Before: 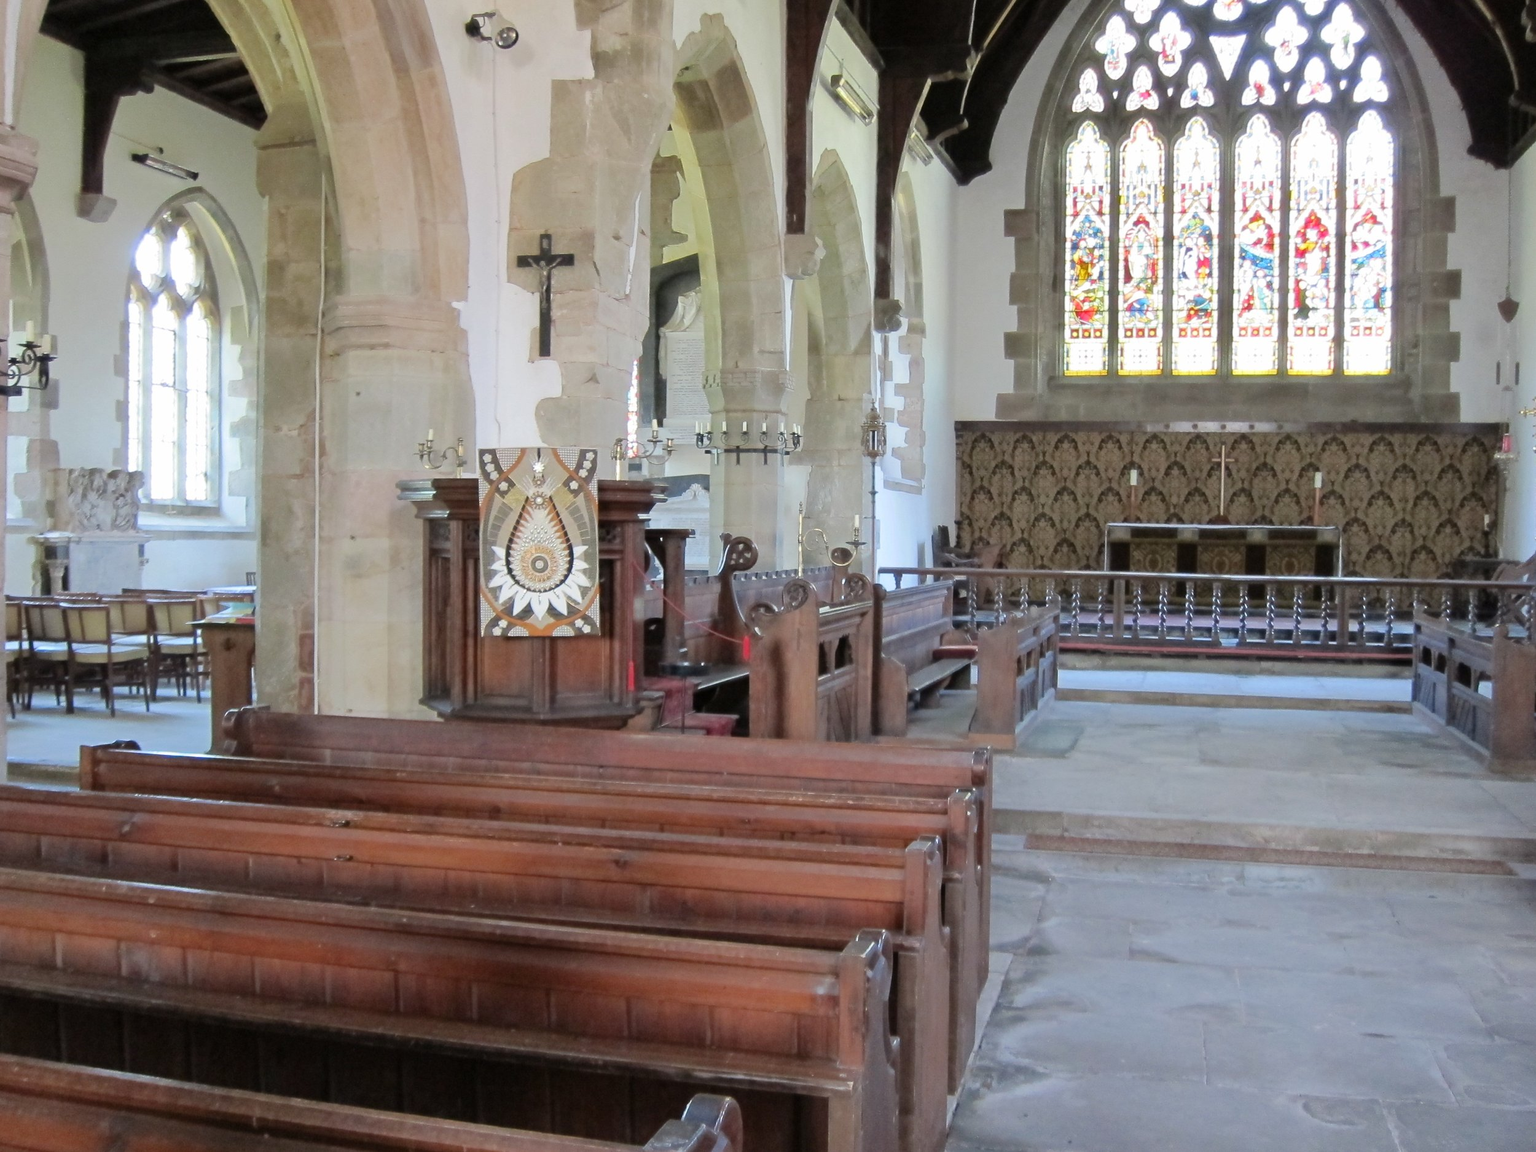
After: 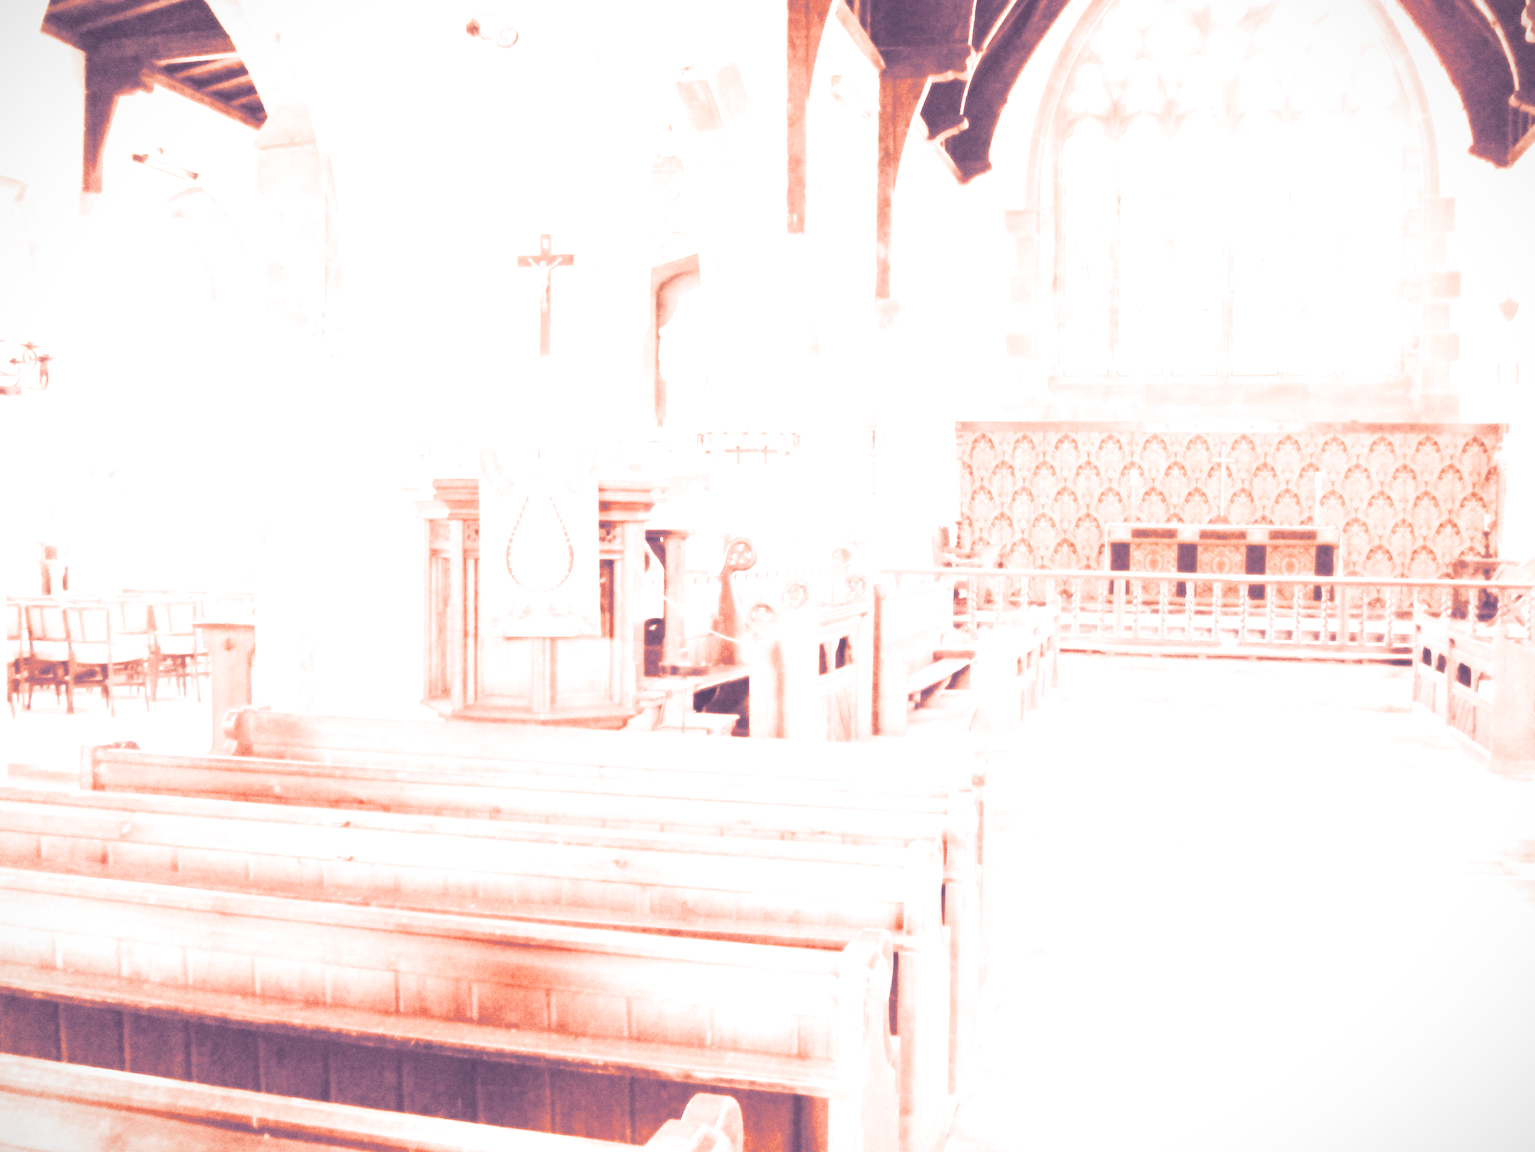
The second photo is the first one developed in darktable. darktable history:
vibrance: vibrance 60%
contrast equalizer: y [[0.5 ×4, 0.467, 0.376], [0.5 ×6], [0.5 ×6], [0 ×6], [0 ×6]]
global tonemap: drago (0.7, 100)
white balance: red 1.982, blue 1.299
vignetting: fall-off start 100%, fall-off radius 71%, brightness -0.434, saturation -0.2, width/height ratio 1.178, dithering 8-bit output, unbound false
local contrast: mode bilateral grid, contrast 100, coarseness 100, detail 94%, midtone range 0.2
contrast brightness saturation: contrast 0.25, saturation -0.31
tone curve: curves: ch0 [(0, 0.211) (0.15, 0.25) (1, 0.953)], color space Lab, independent channels, preserve colors none
base curve: curves: ch0 [(0, 0.02) (0.083, 0.036) (1, 1)], preserve colors none
exposure: black level correction -0.005, exposure 1 EV, compensate highlight preservation false
color correction: highlights a* 40, highlights b* 40, saturation 0.69
split-toning: shadows › hue 266.4°, shadows › saturation 0.4, highlights › hue 61.2°, highlights › saturation 0.3, compress 0%
